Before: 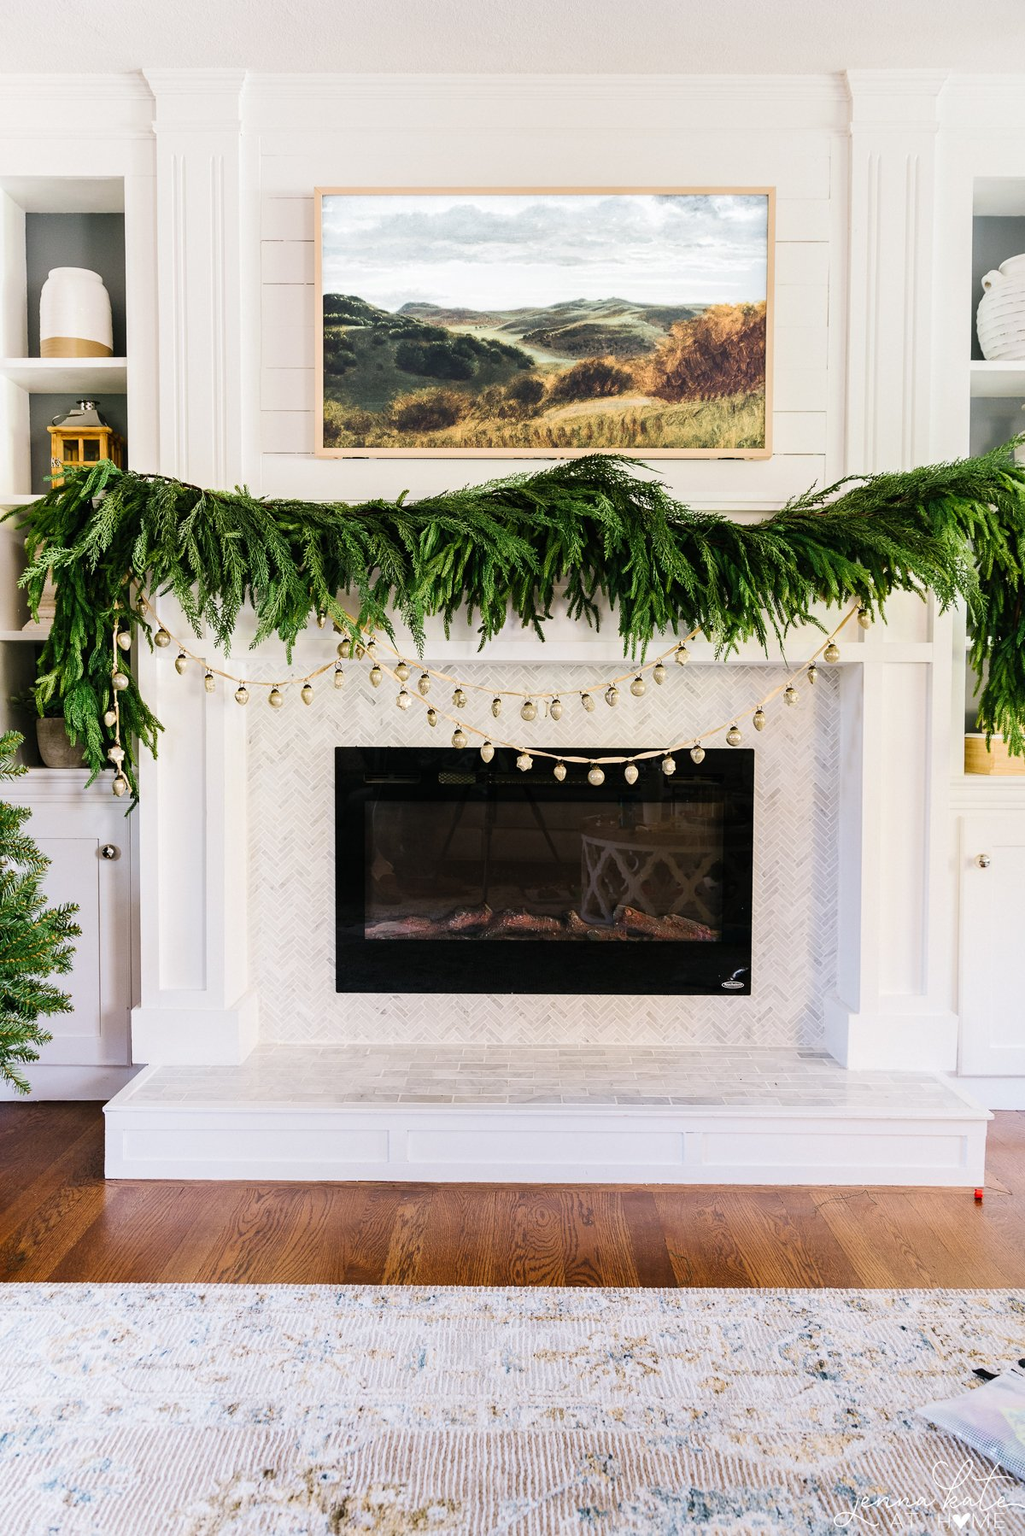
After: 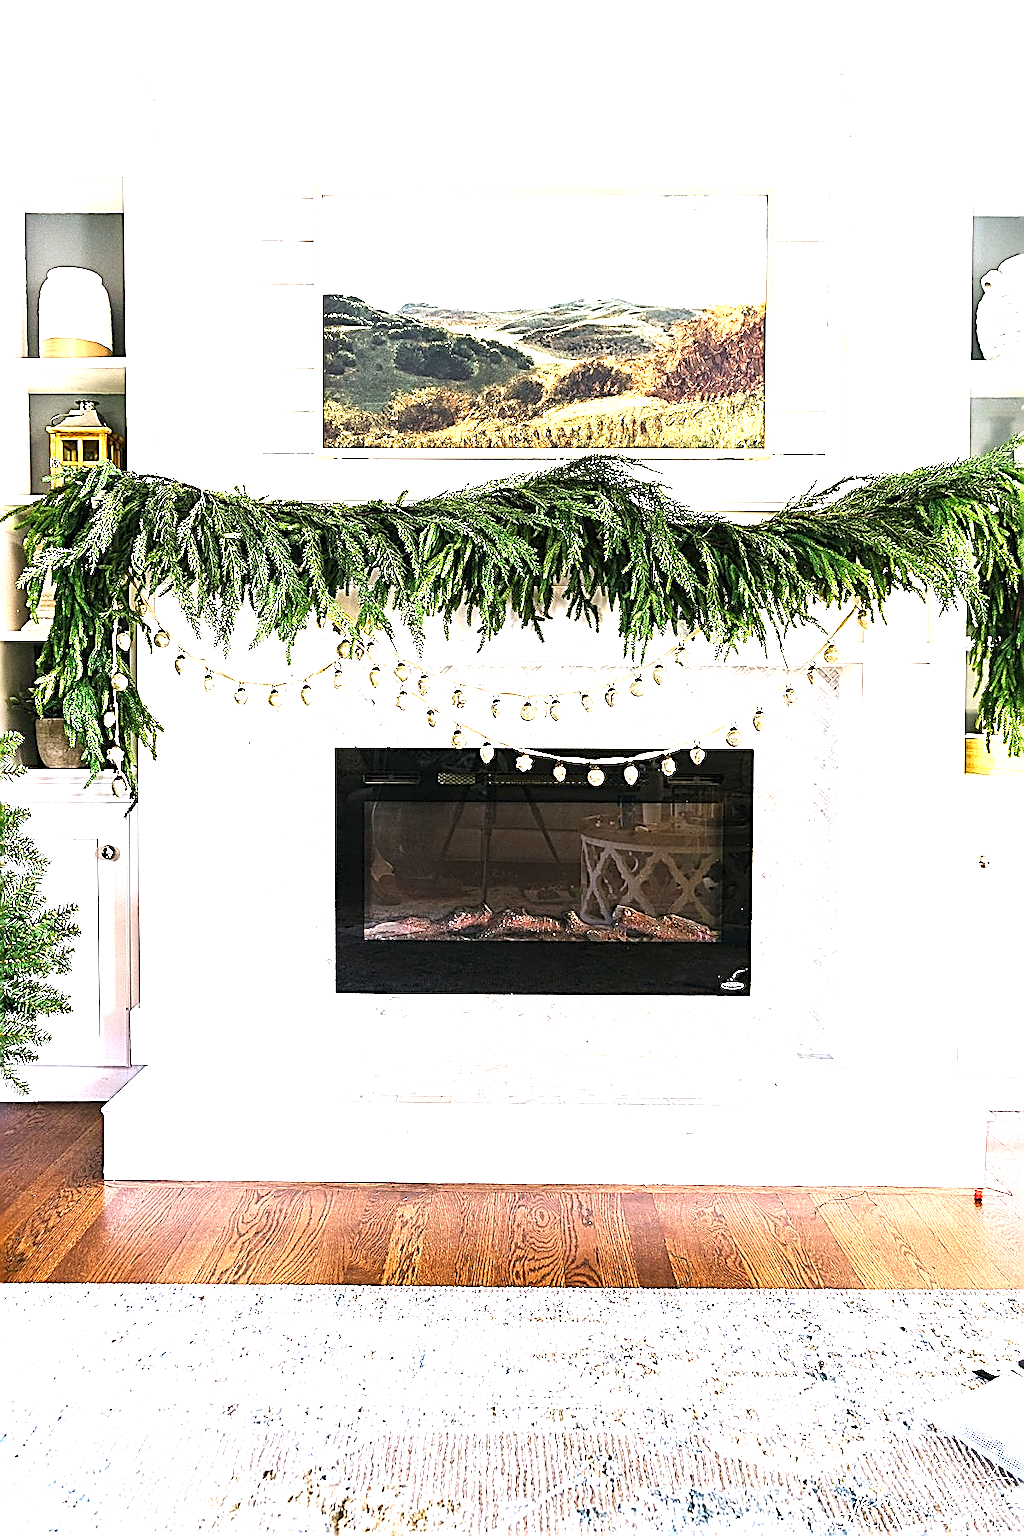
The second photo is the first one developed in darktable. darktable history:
exposure: black level correction 0, exposure 1.472 EV, compensate highlight preservation false
crop: left 0.085%
sharpen: amount 1.854
